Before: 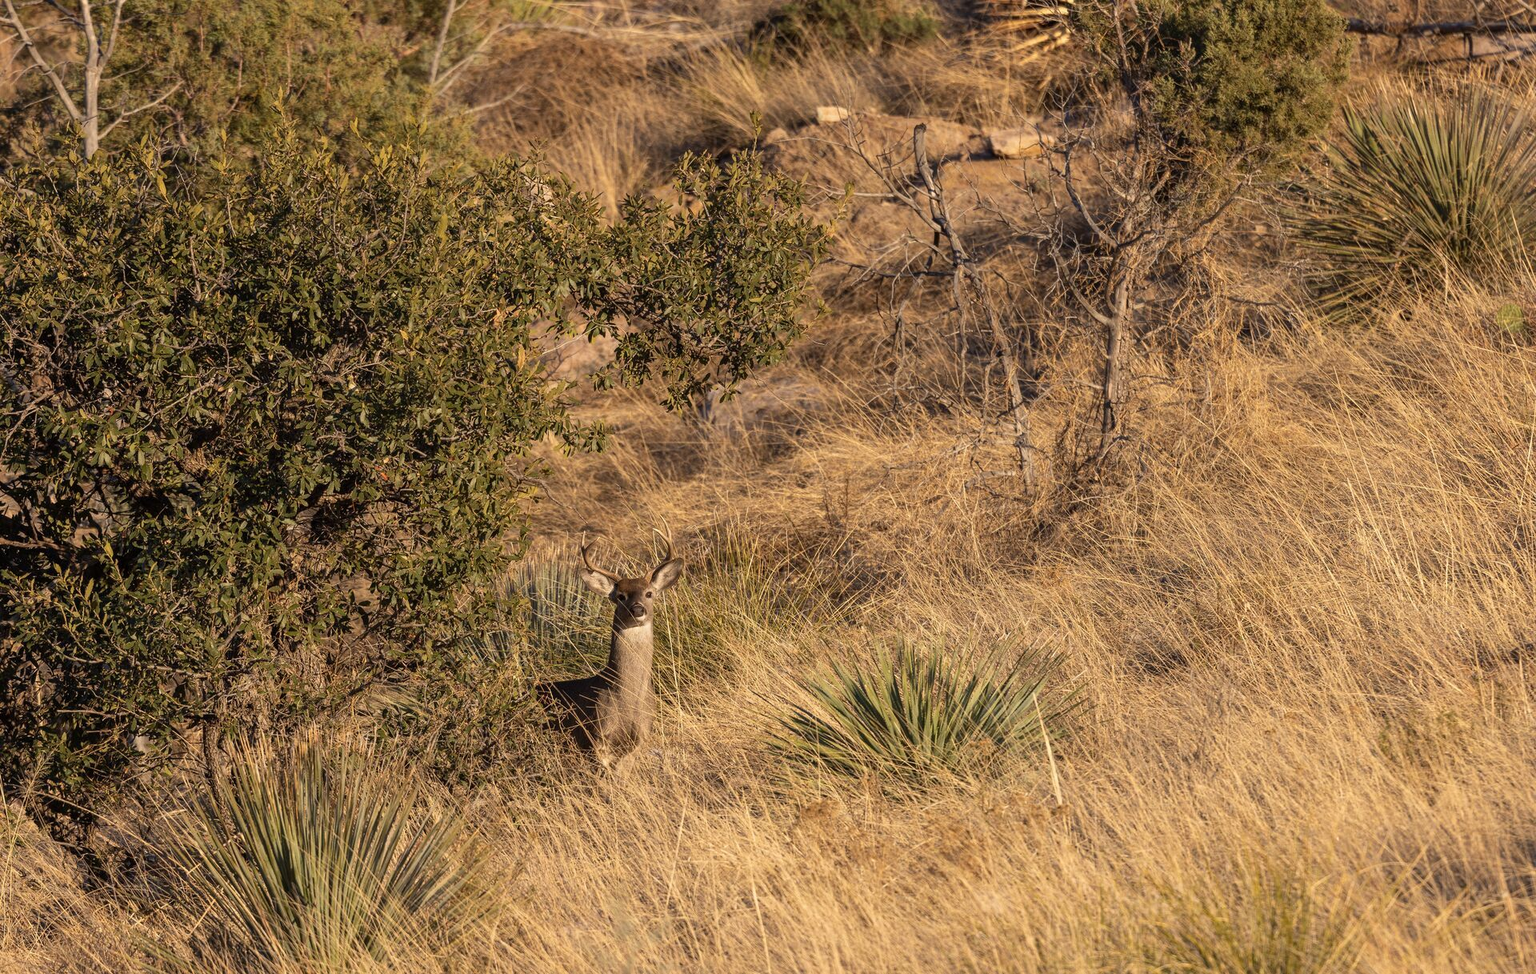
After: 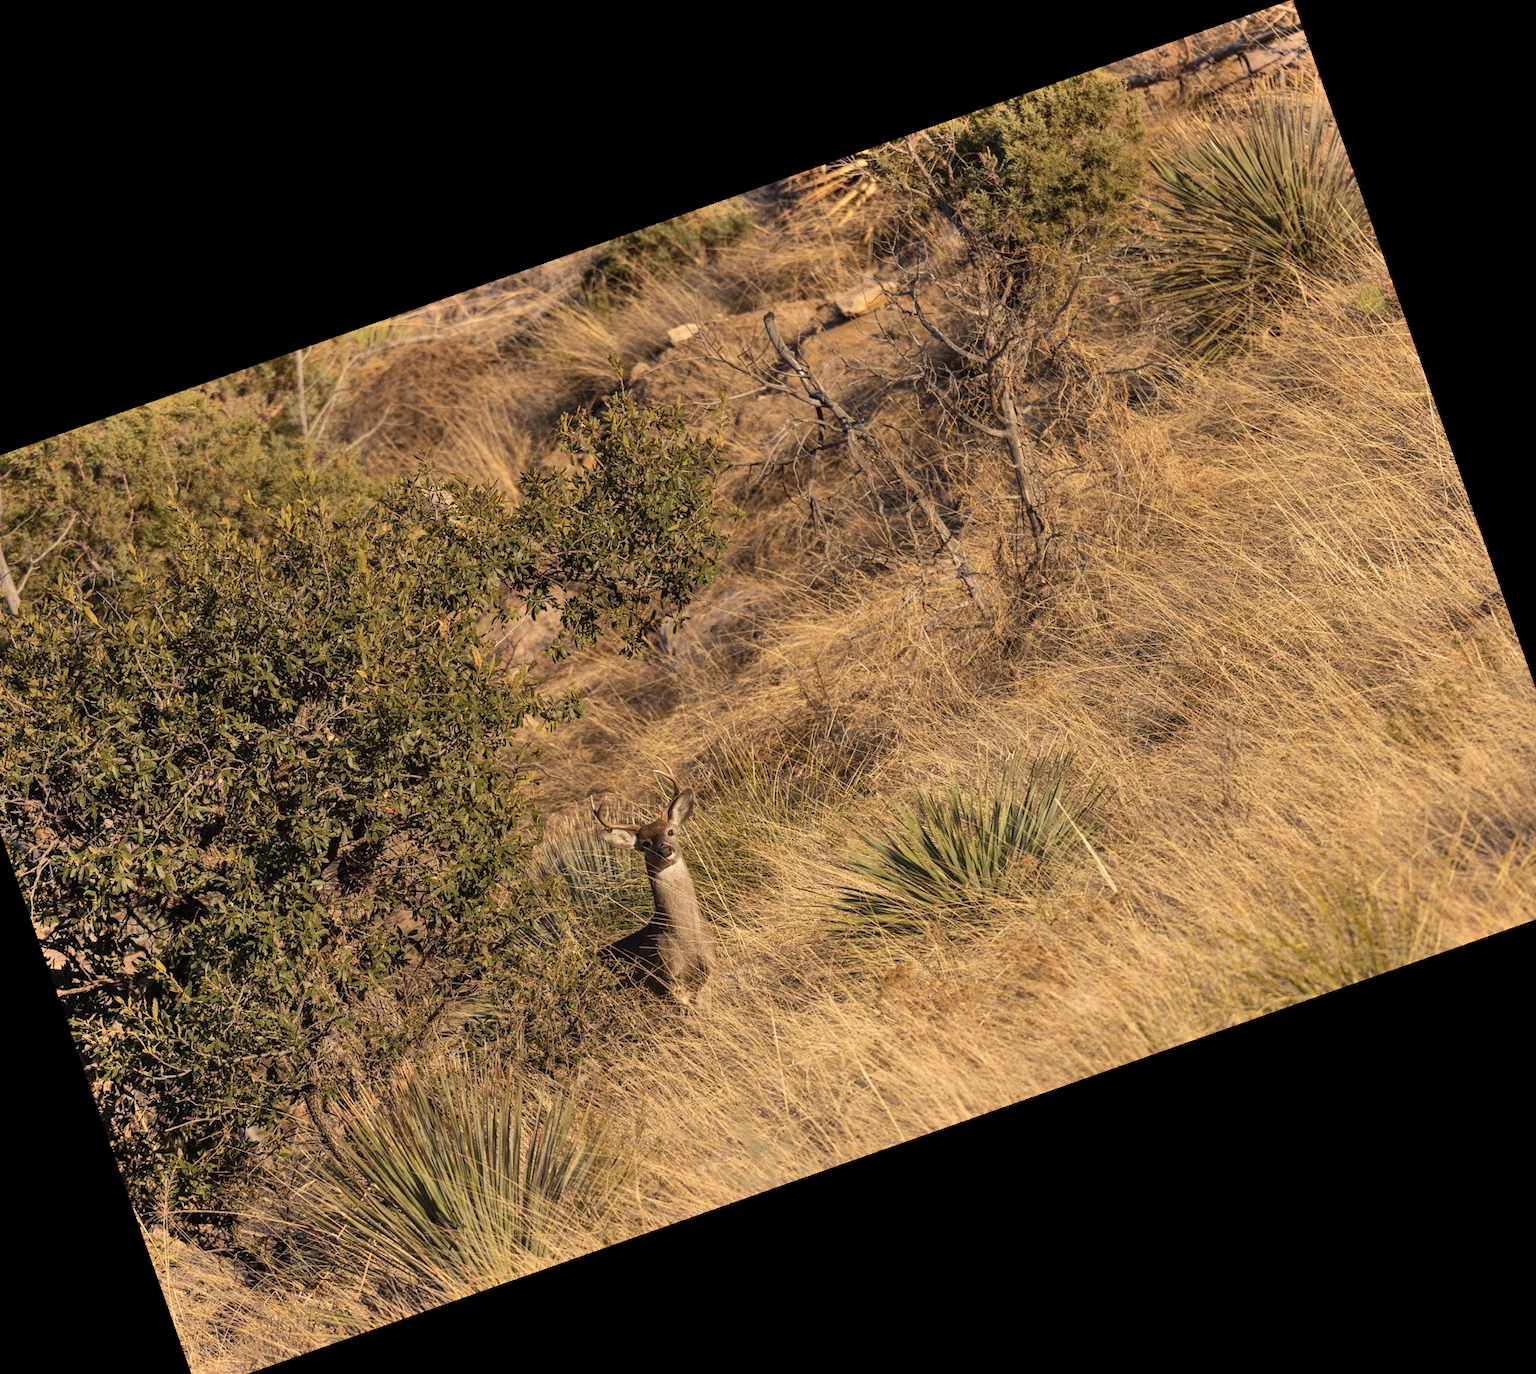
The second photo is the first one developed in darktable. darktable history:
crop and rotate: angle 19.43°, left 6.812%, right 4.125%, bottom 1.087%
shadows and highlights: soften with gaussian
